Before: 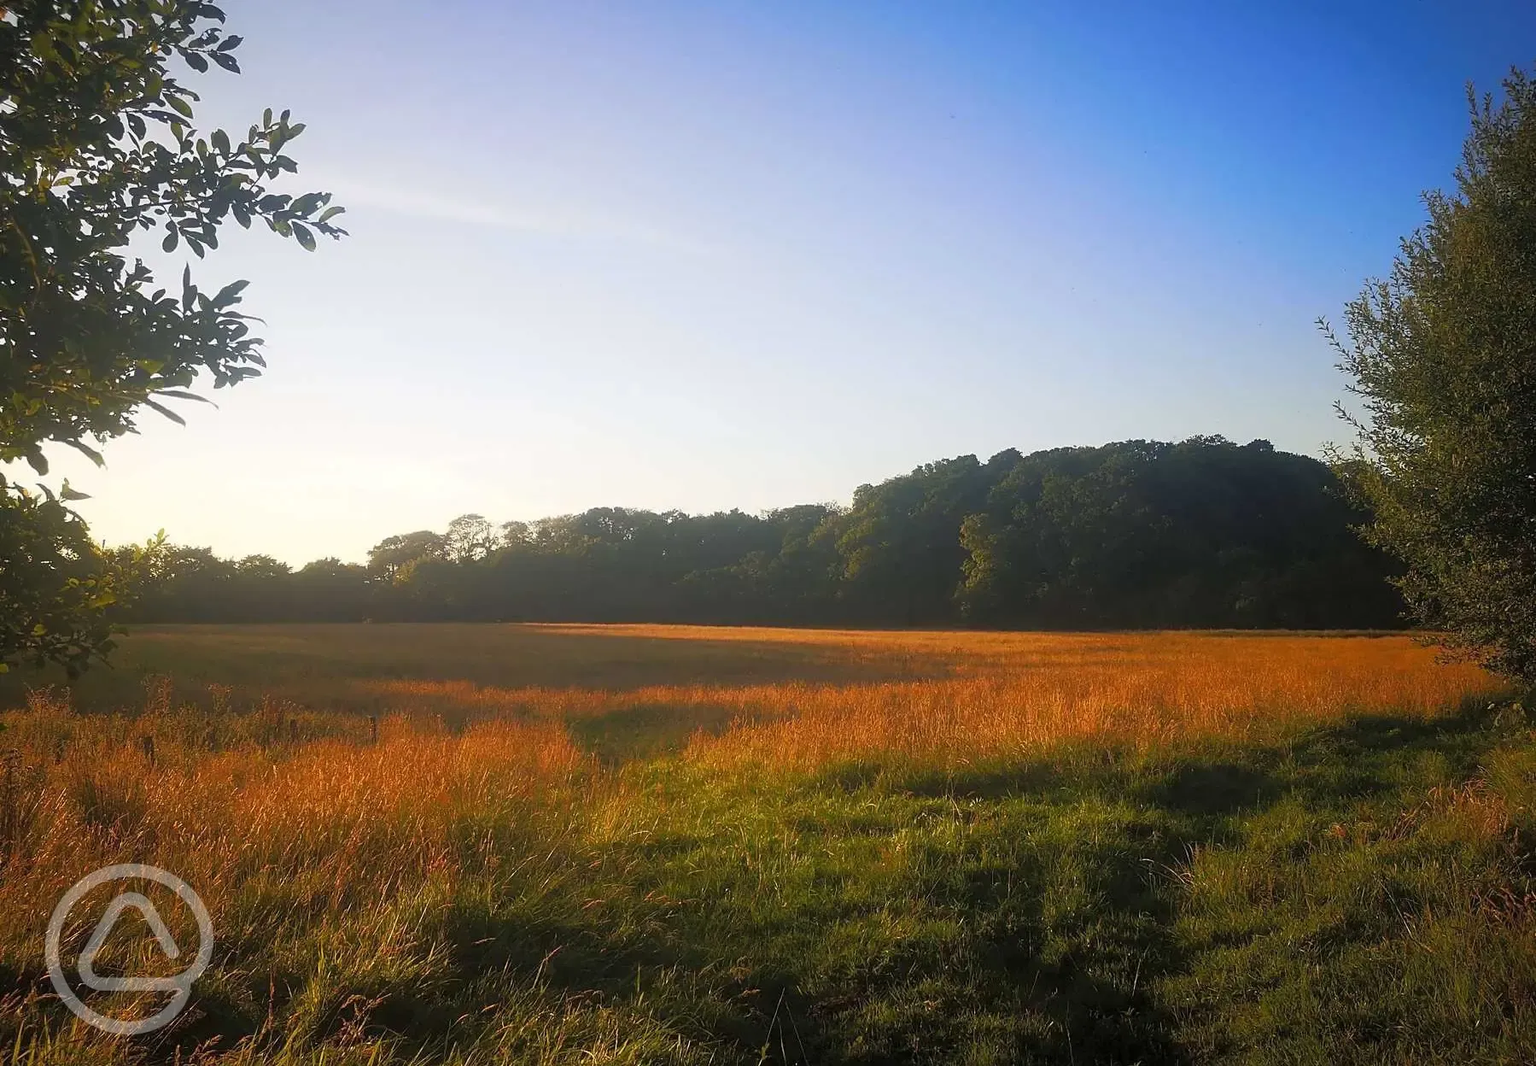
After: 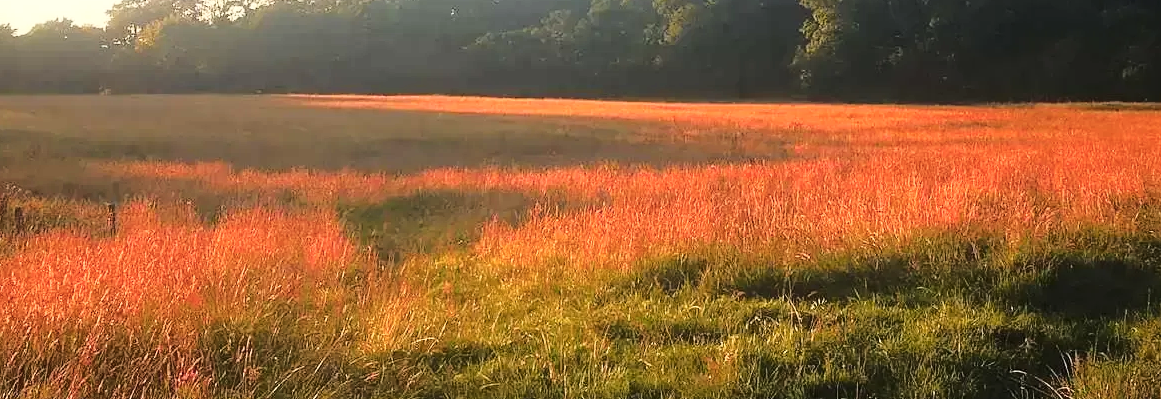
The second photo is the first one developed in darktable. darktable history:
crop: left 18.09%, top 50.914%, right 17.343%, bottom 16.908%
base curve: curves: ch0 [(0, 0) (0.032, 0.037) (0.105, 0.228) (0.435, 0.76) (0.856, 0.983) (1, 1)]
contrast brightness saturation: saturation -0.083
color zones: curves: ch1 [(0.239, 0.552) (0.75, 0.5)]; ch2 [(0.25, 0.462) (0.749, 0.457)]
